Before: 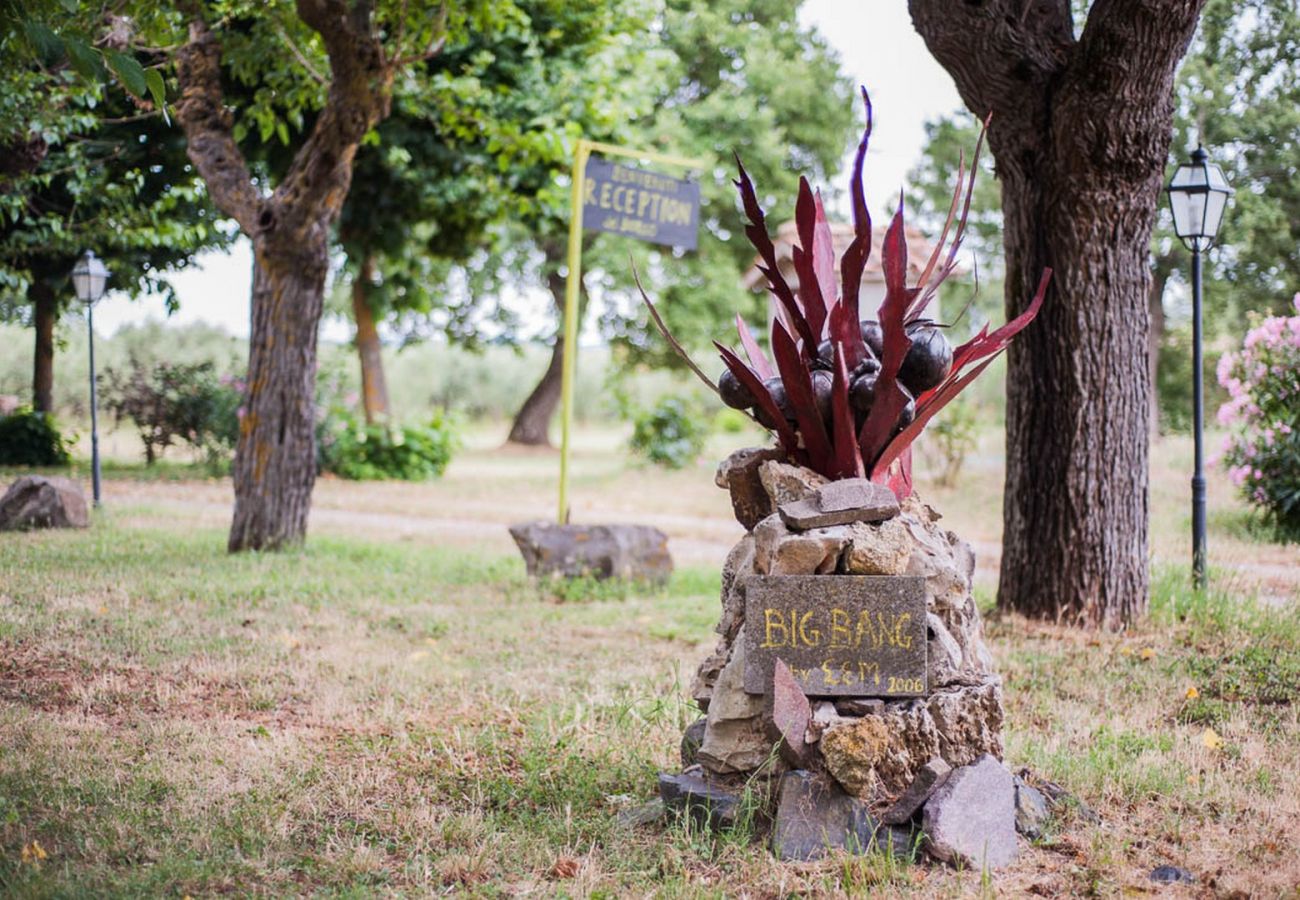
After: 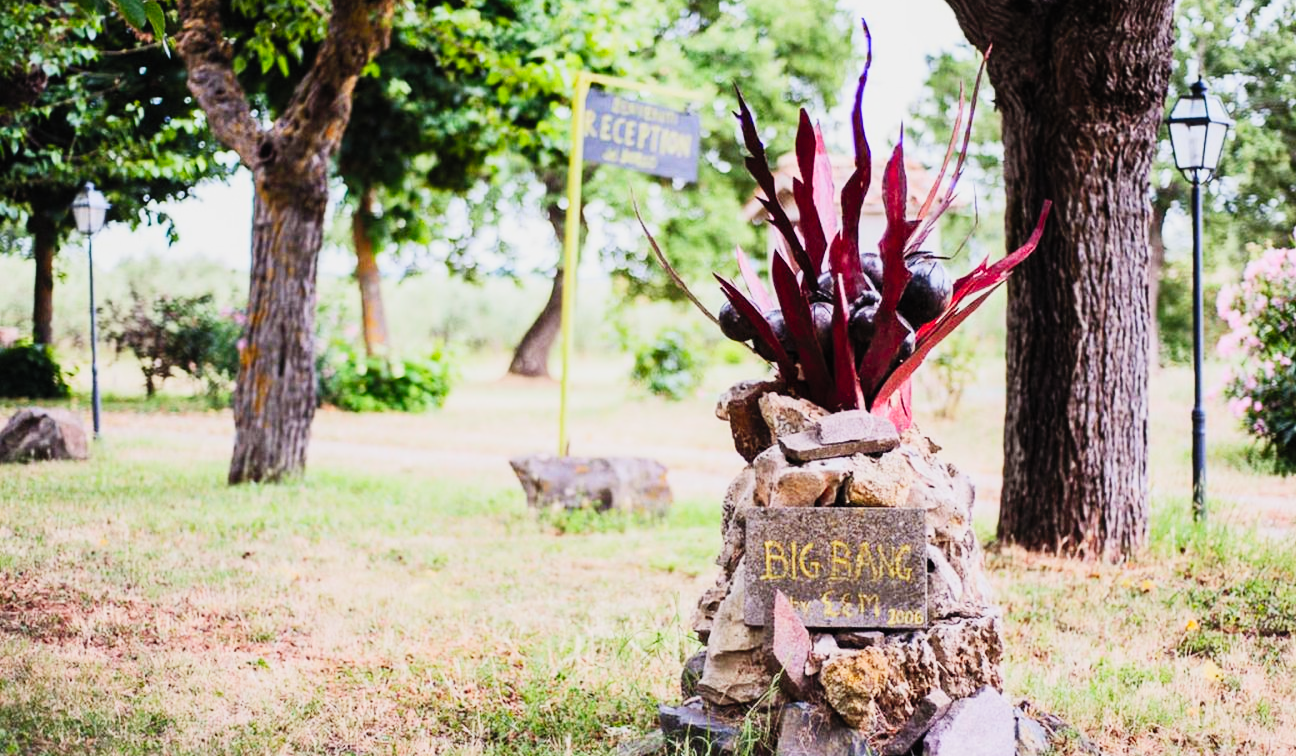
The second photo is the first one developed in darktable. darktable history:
contrast brightness saturation: contrast 0.24, brightness 0.26, saturation 0.39
crop: top 7.625%, bottom 8.027%
sigmoid: skew -0.2, preserve hue 0%, red attenuation 0.1, red rotation 0.035, green attenuation 0.1, green rotation -0.017, blue attenuation 0.15, blue rotation -0.052, base primaries Rec2020
